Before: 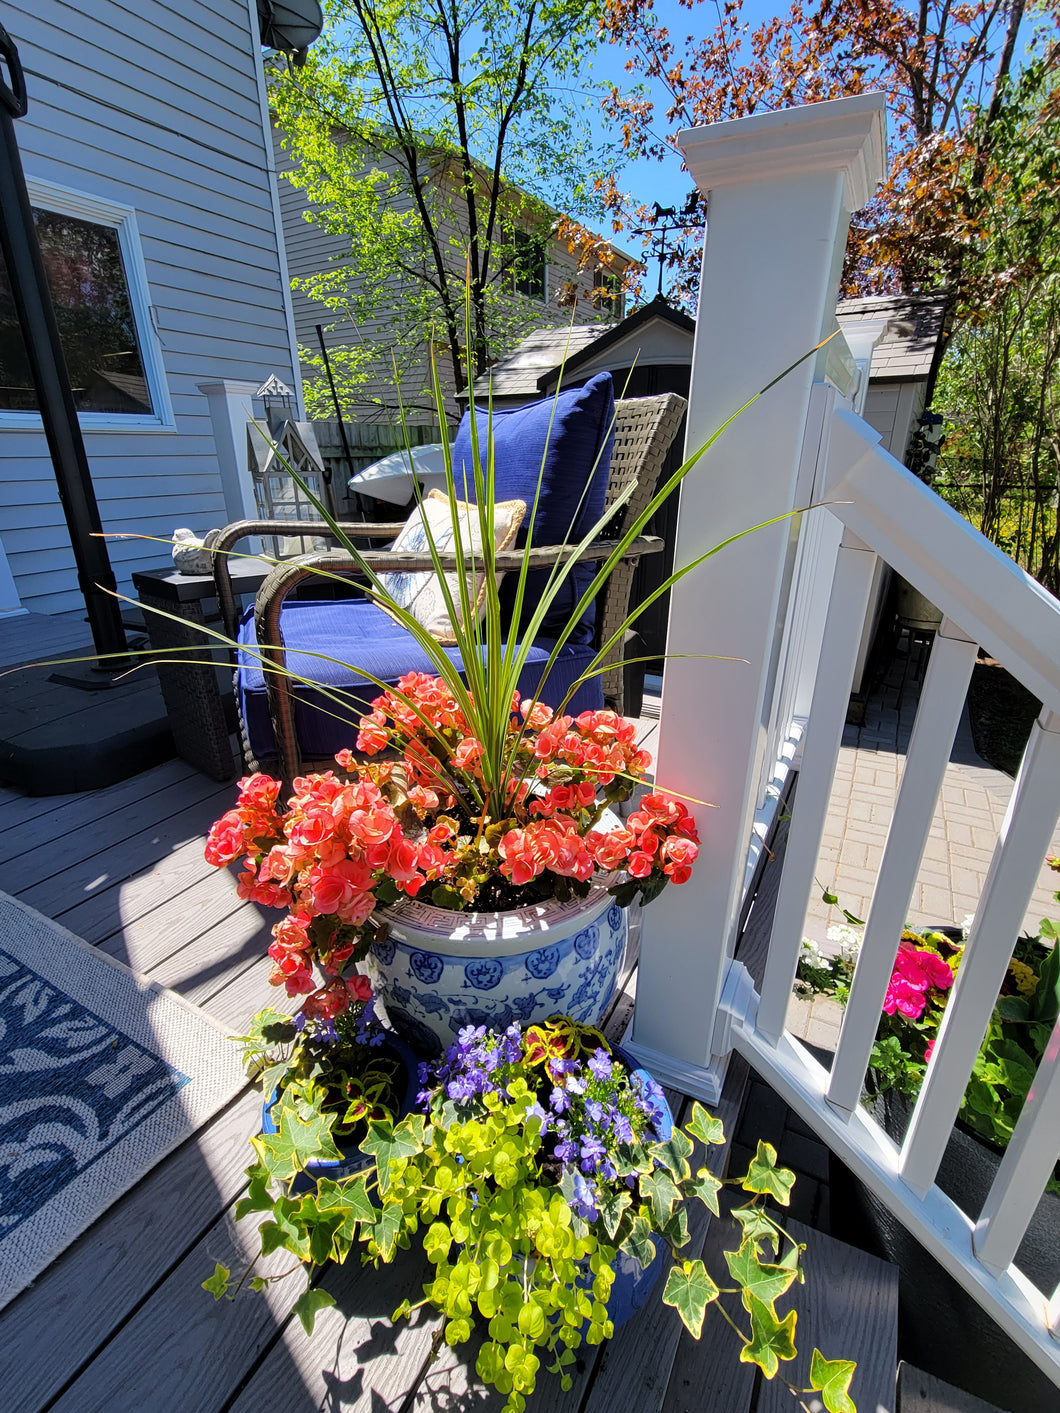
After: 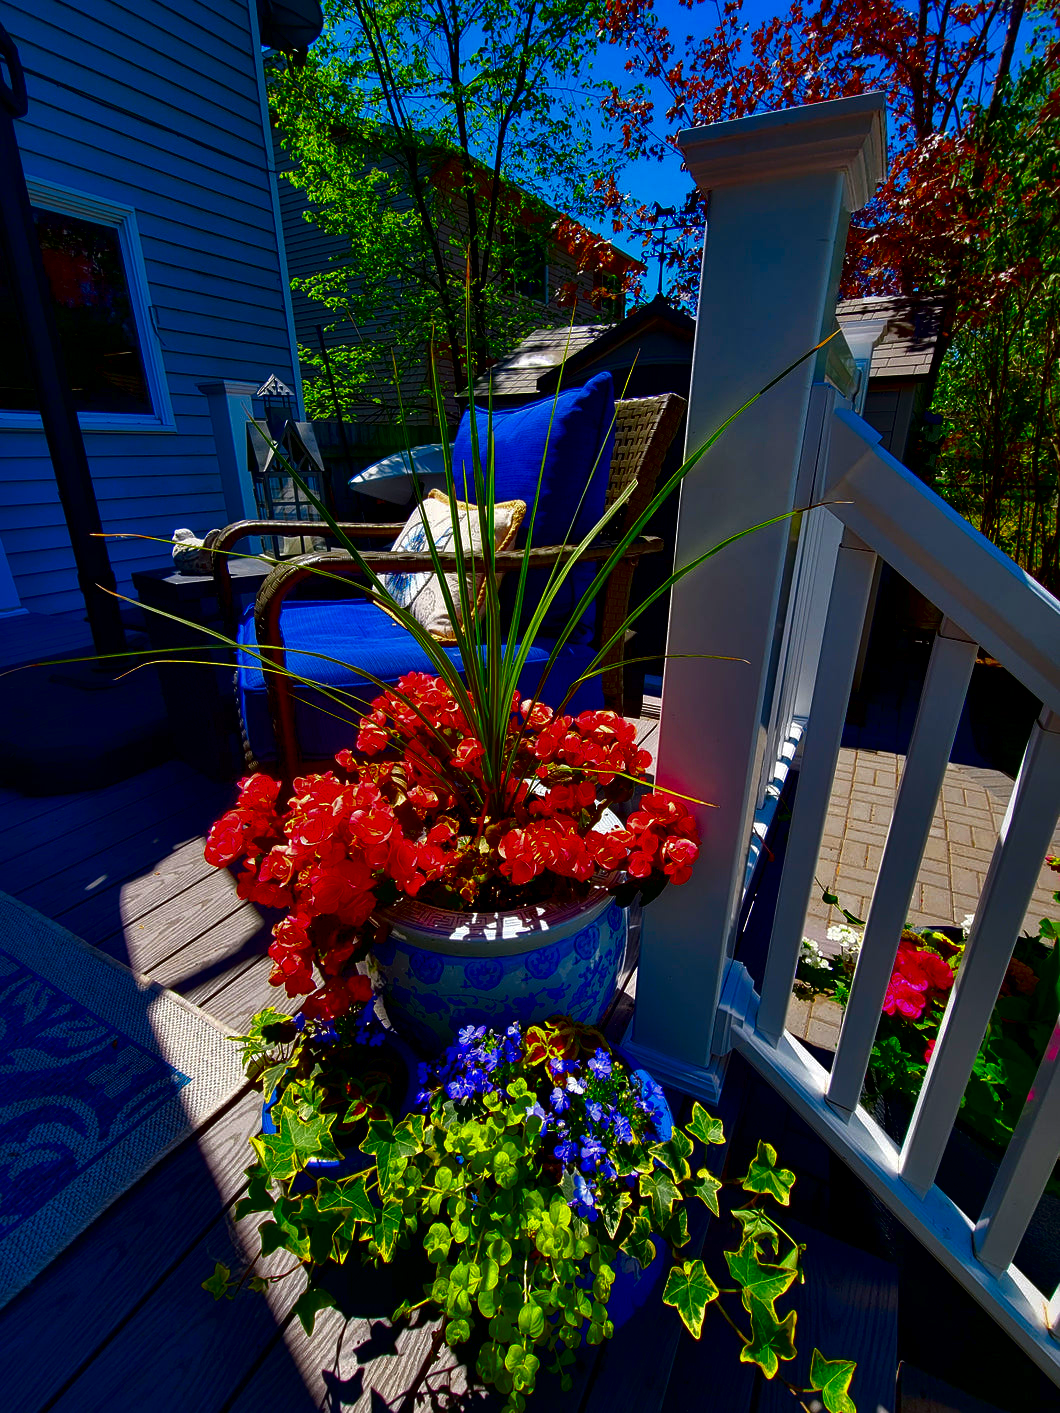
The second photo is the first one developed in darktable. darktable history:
contrast brightness saturation: brightness -1, saturation 1
local contrast: mode bilateral grid, contrast 20, coarseness 50, detail 140%, midtone range 0.2
